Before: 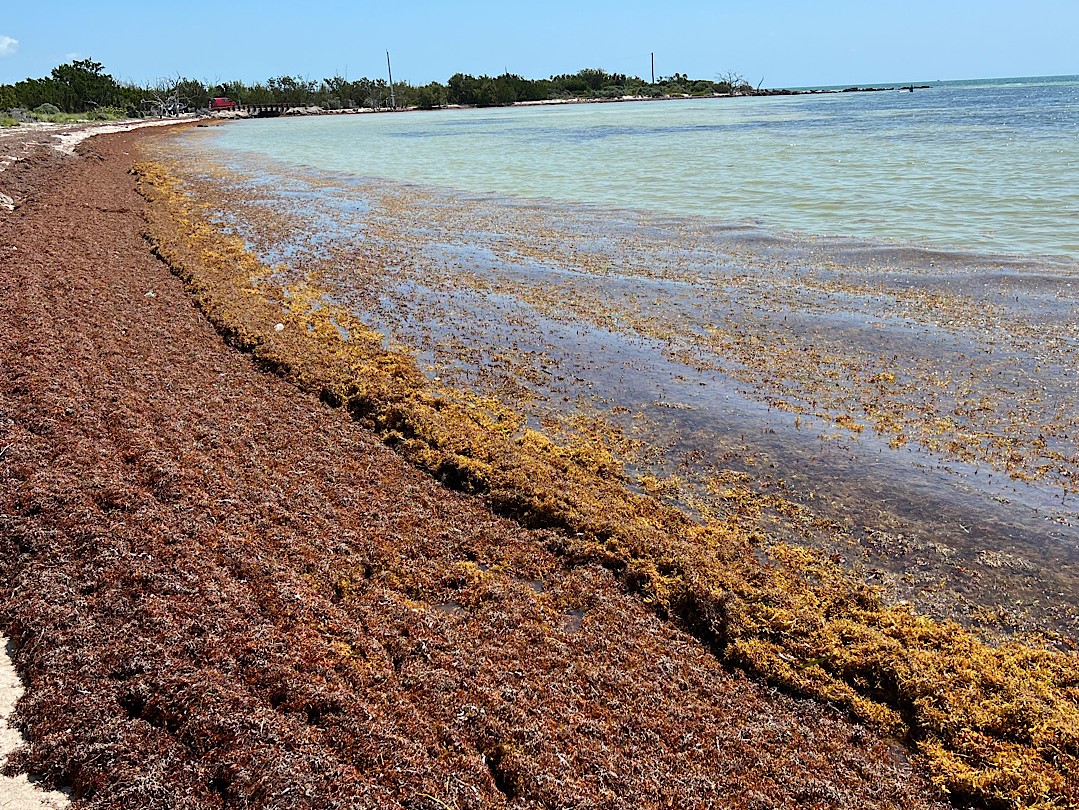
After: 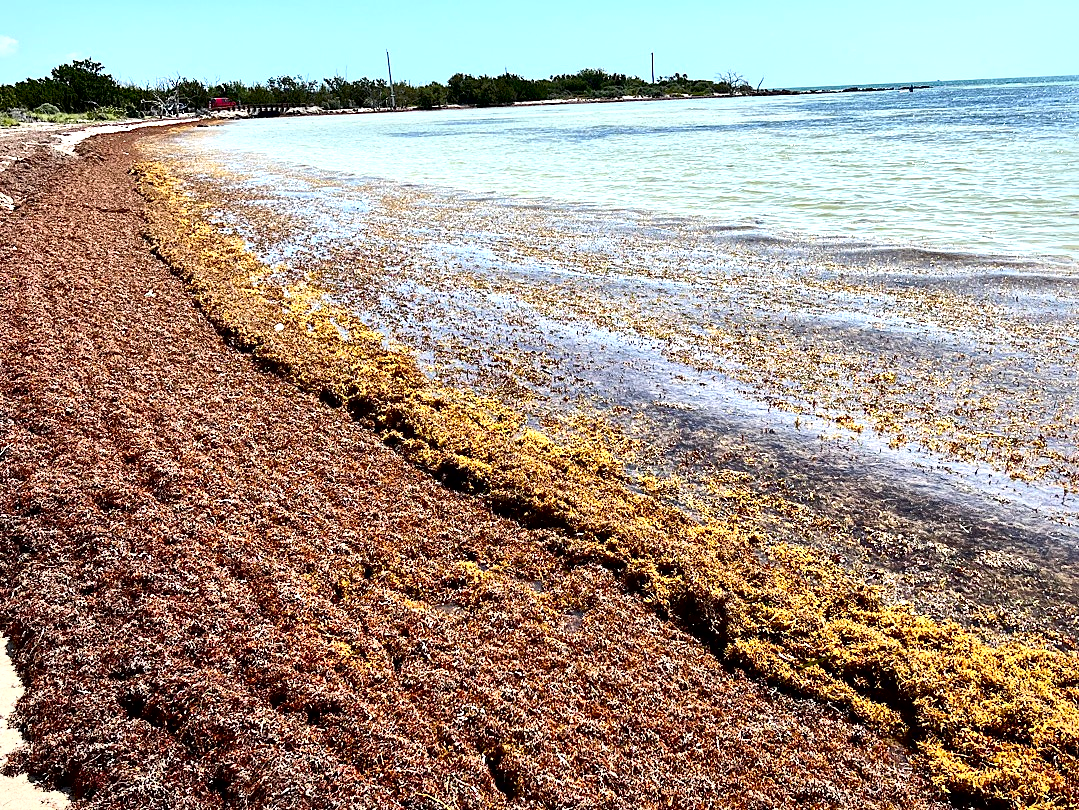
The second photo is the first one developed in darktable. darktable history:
exposure: black level correction 0.009, exposure 0.014 EV, compensate highlight preservation false
global tonemap: drago (1, 100), detail 1
contrast brightness saturation: contrast 0.4, brightness 0.1, saturation 0.21
local contrast: mode bilateral grid, contrast 44, coarseness 69, detail 214%, midtone range 0.2
